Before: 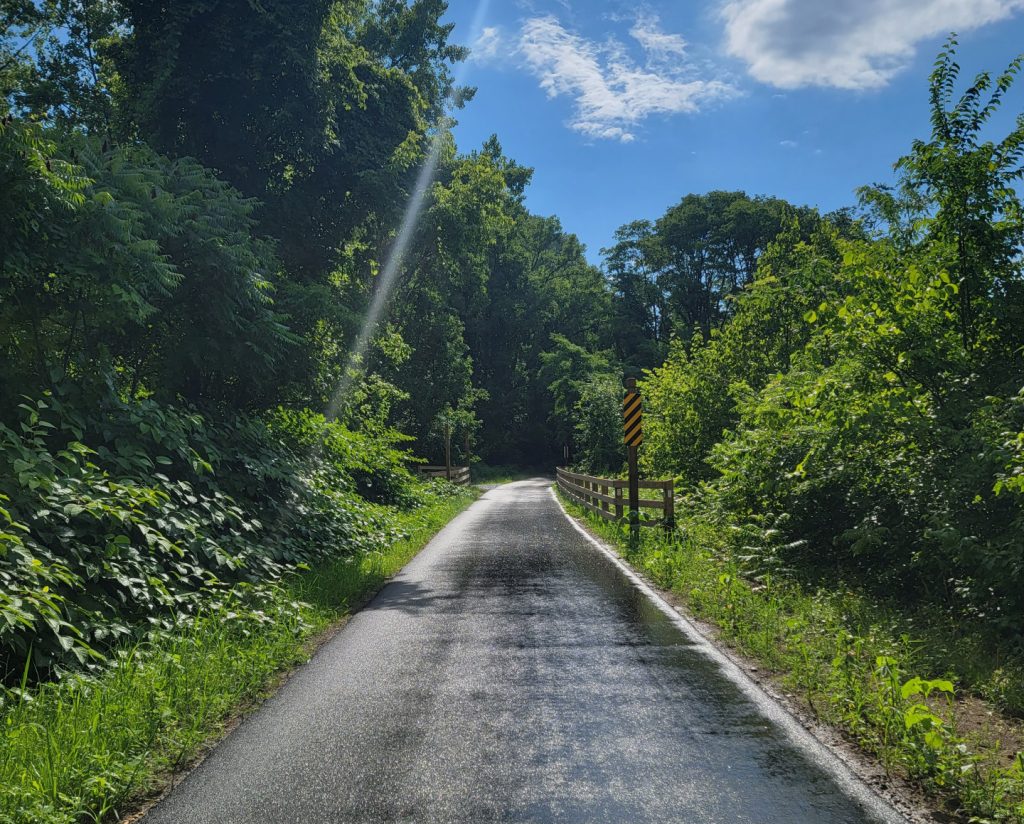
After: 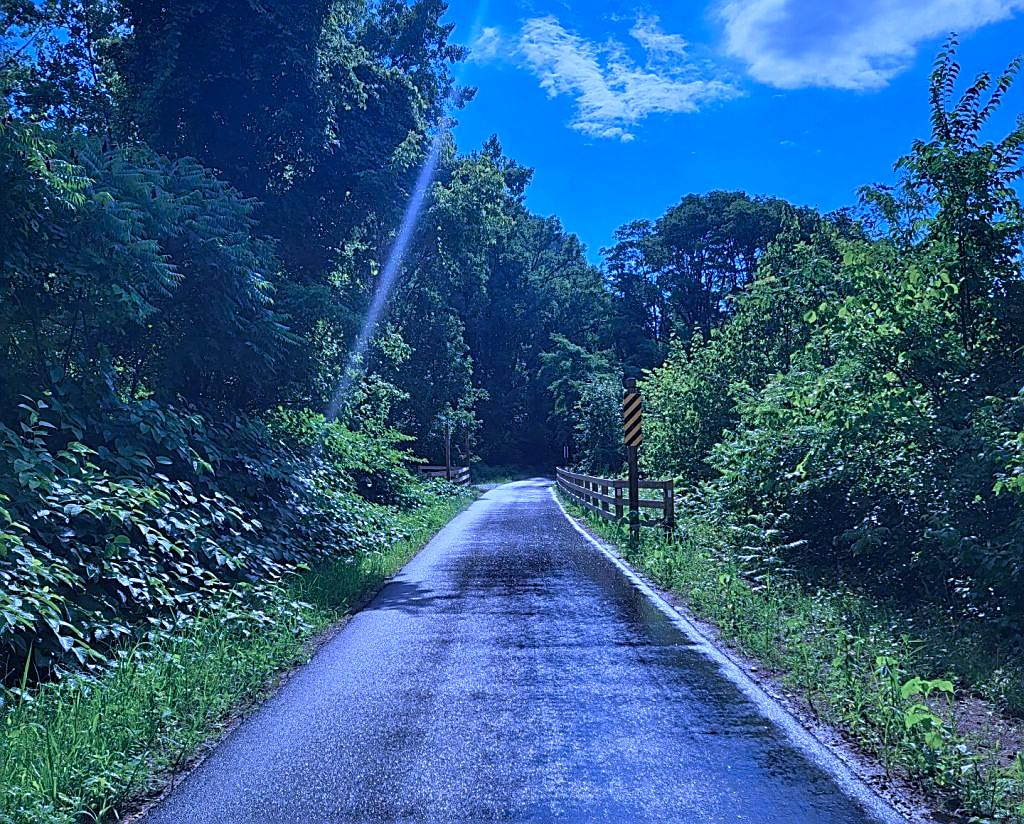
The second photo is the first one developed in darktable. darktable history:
sharpen: amount 1
color calibration: output R [1.063, -0.012, -0.003, 0], output B [-0.079, 0.047, 1, 0], illuminant custom, x 0.46, y 0.43, temperature 2642.66 K
